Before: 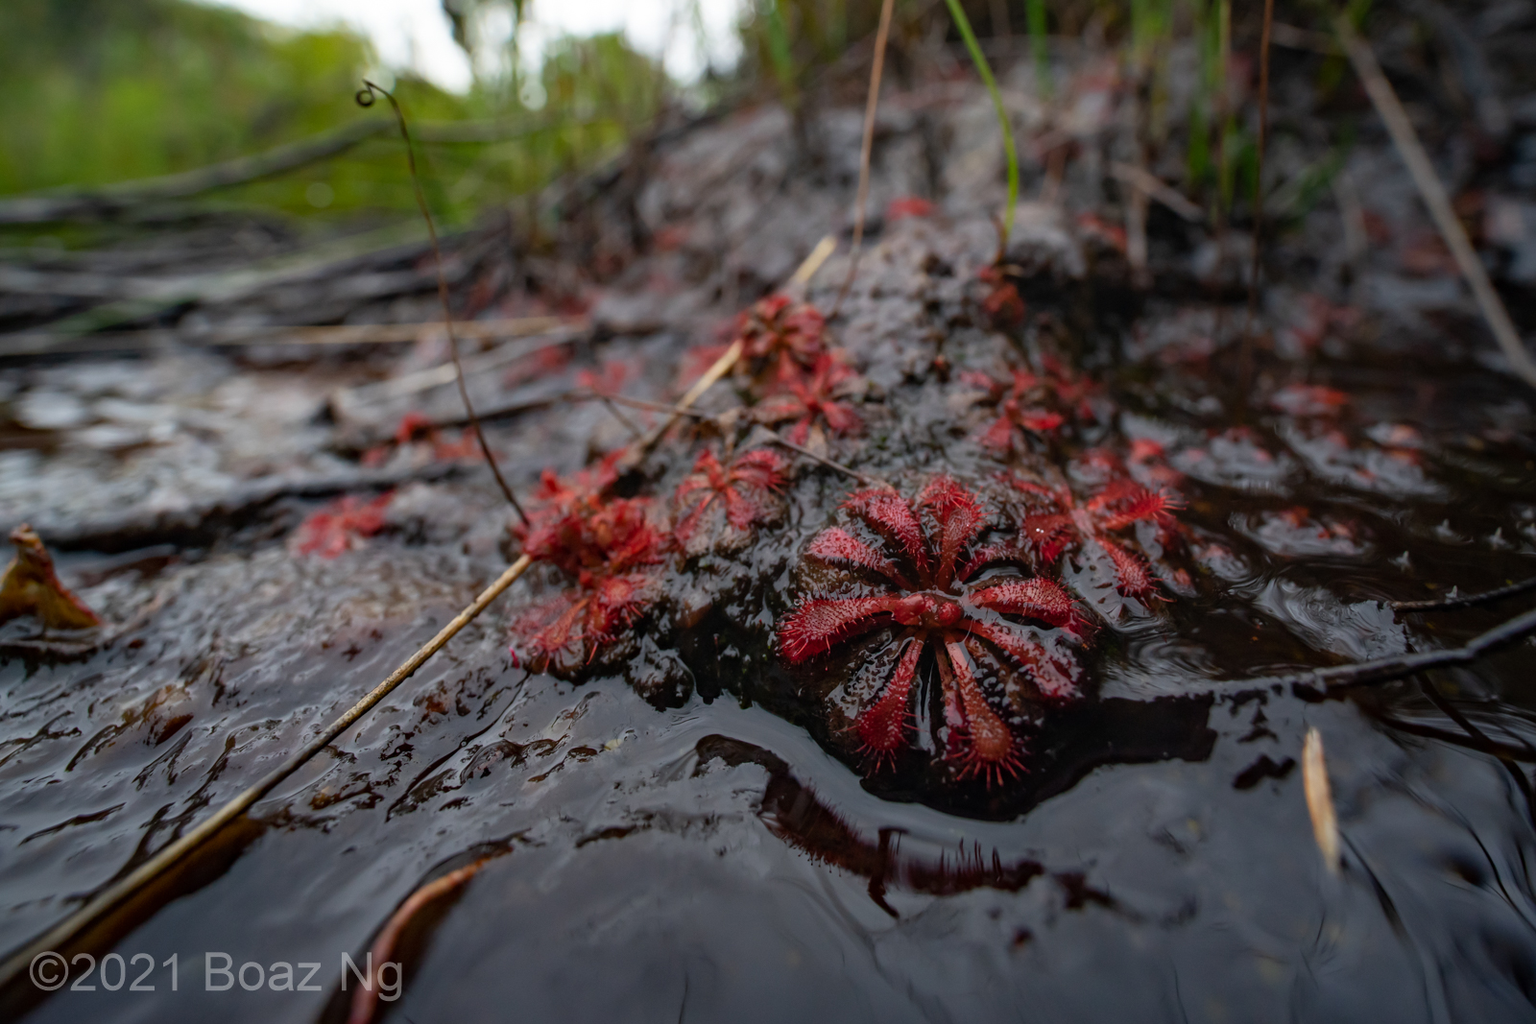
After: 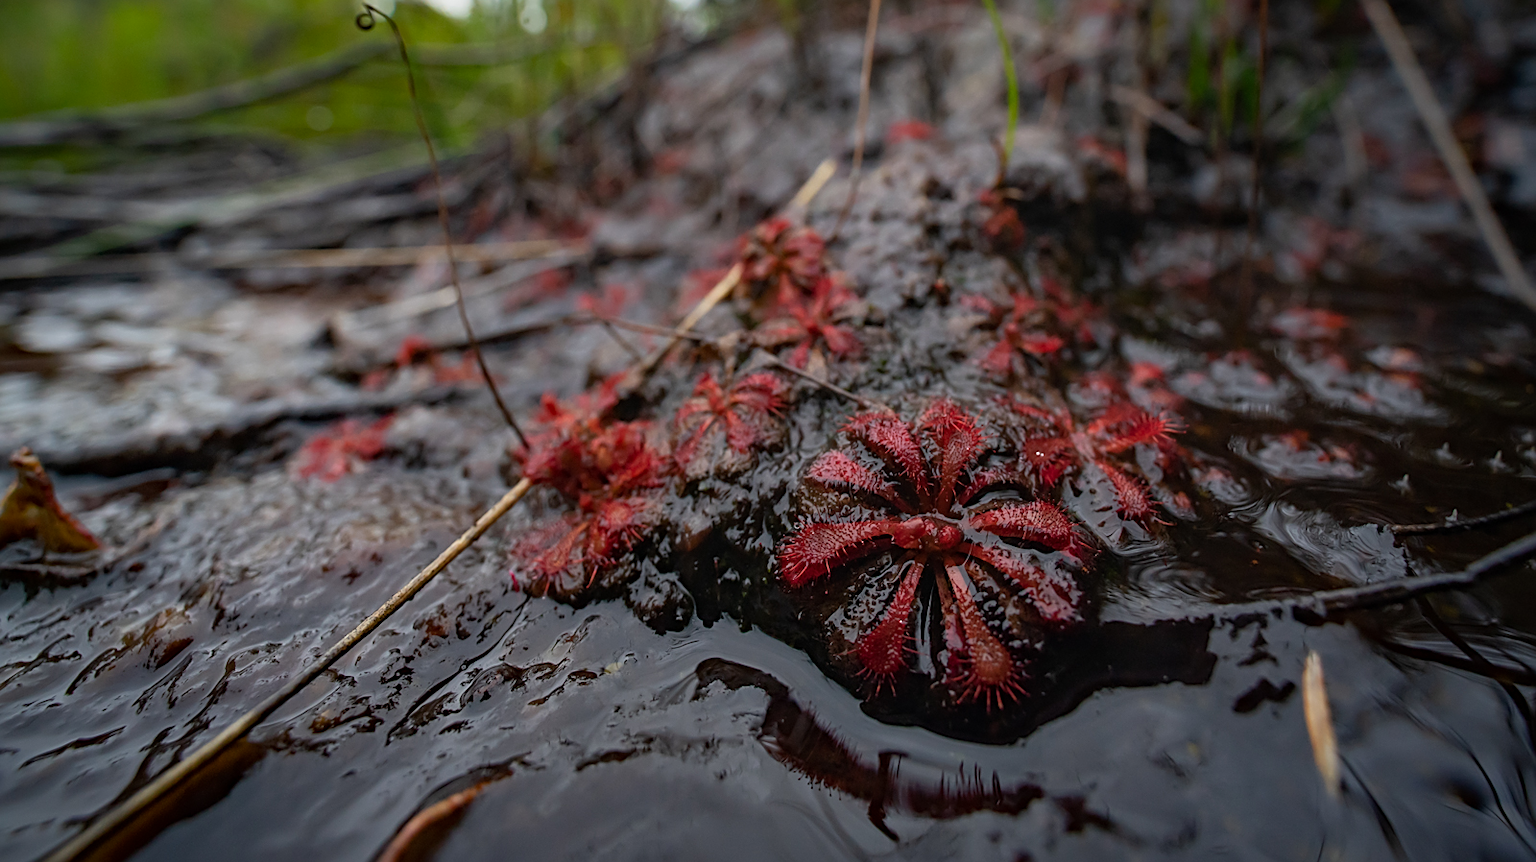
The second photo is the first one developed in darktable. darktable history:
sharpen: on, module defaults
vignetting: brightness -0.242, saturation 0.134, automatic ratio true
crop: top 7.582%, bottom 8.191%
